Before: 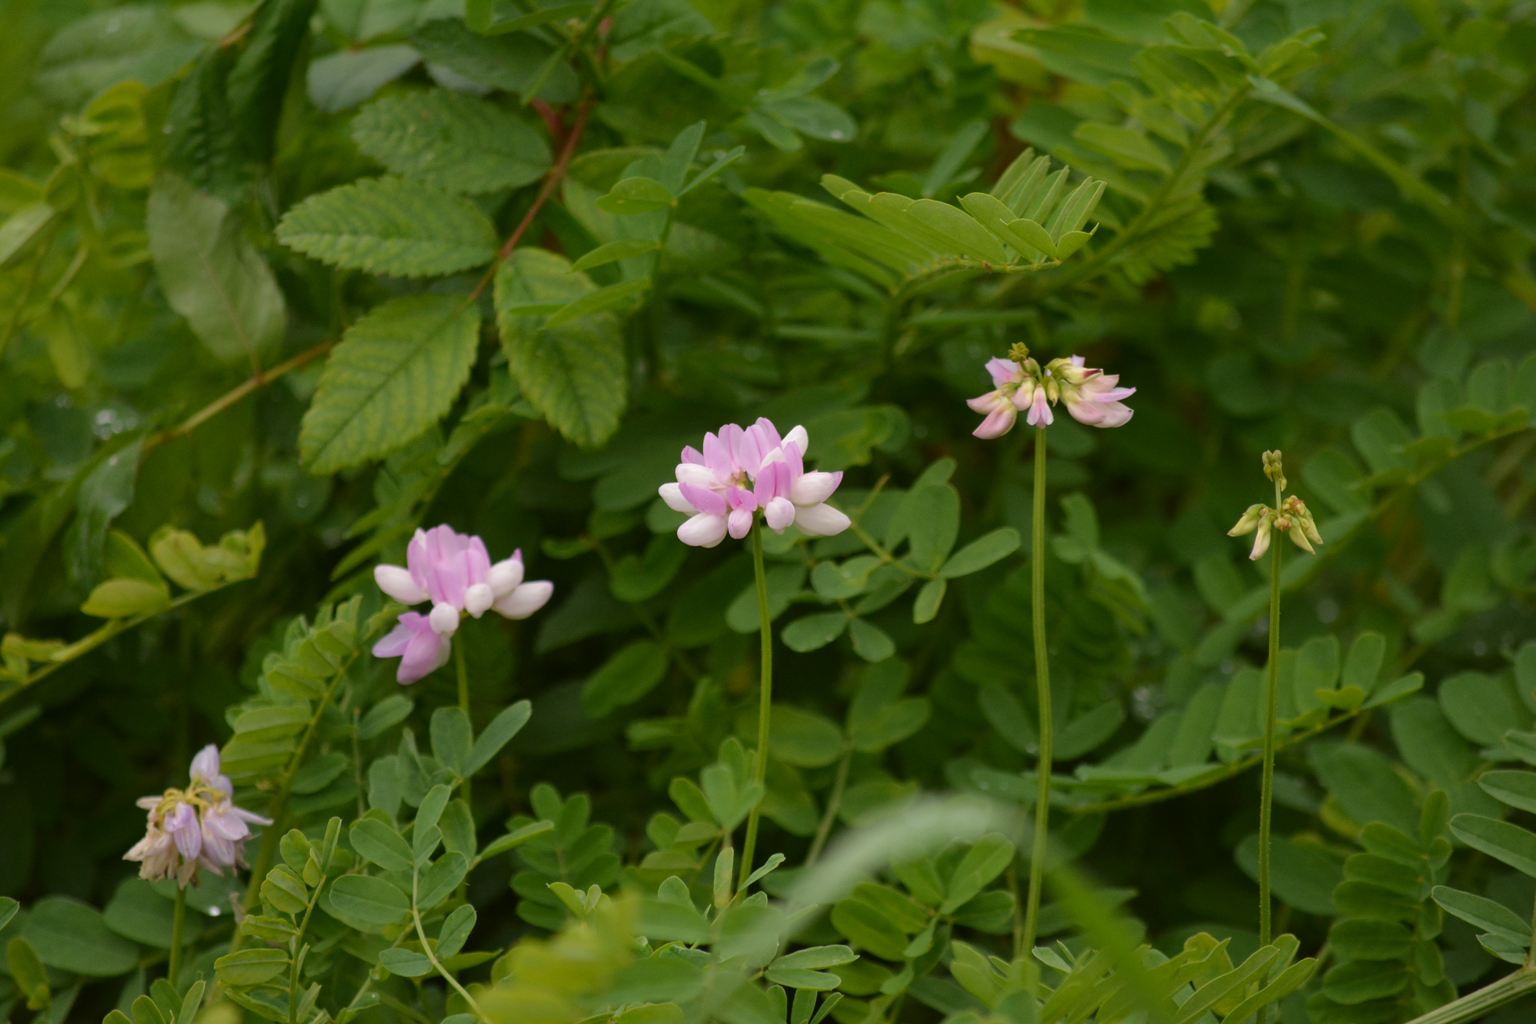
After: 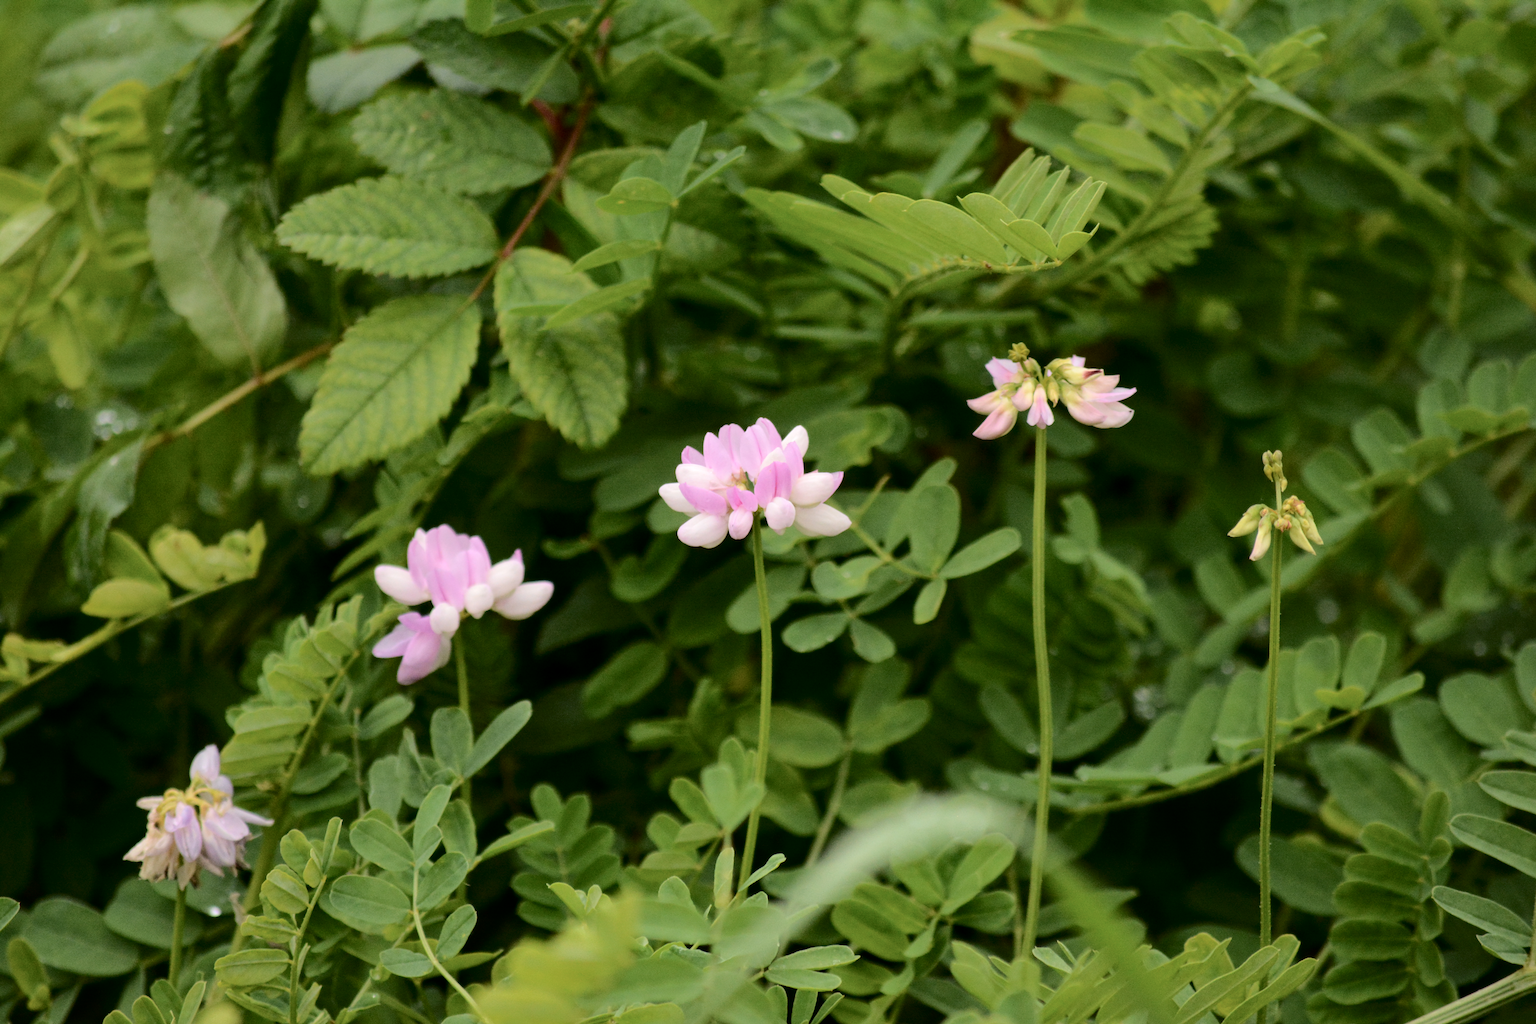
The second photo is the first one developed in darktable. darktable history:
tone curve: curves: ch0 [(0, 0) (0.003, 0.002) (0.011, 0.007) (0.025, 0.014) (0.044, 0.023) (0.069, 0.033) (0.1, 0.052) (0.136, 0.081) (0.177, 0.134) (0.224, 0.205) (0.277, 0.296) (0.335, 0.401) (0.399, 0.501) (0.468, 0.589) (0.543, 0.658) (0.623, 0.738) (0.709, 0.804) (0.801, 0.871) (0.898, 0.93) (1, 1)], color space Lab, independent channels, preserve colors none
local contrast: highlights 105%, shadows 102%, detail 120%, midtone range 0.2
